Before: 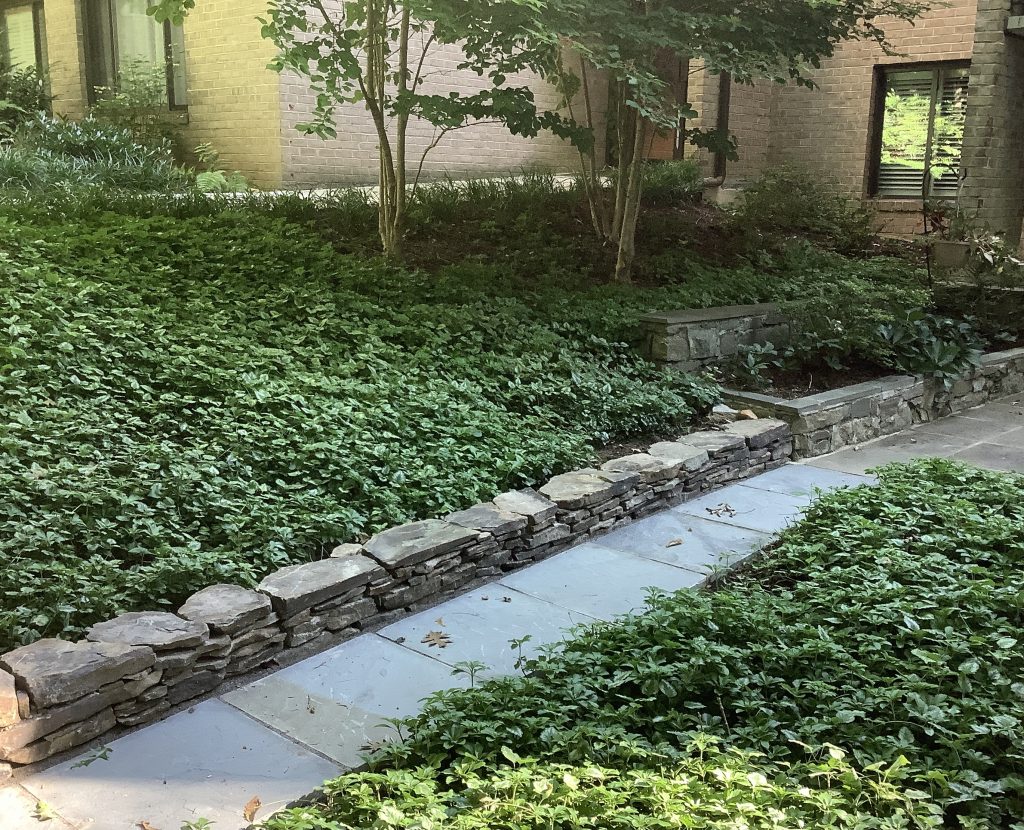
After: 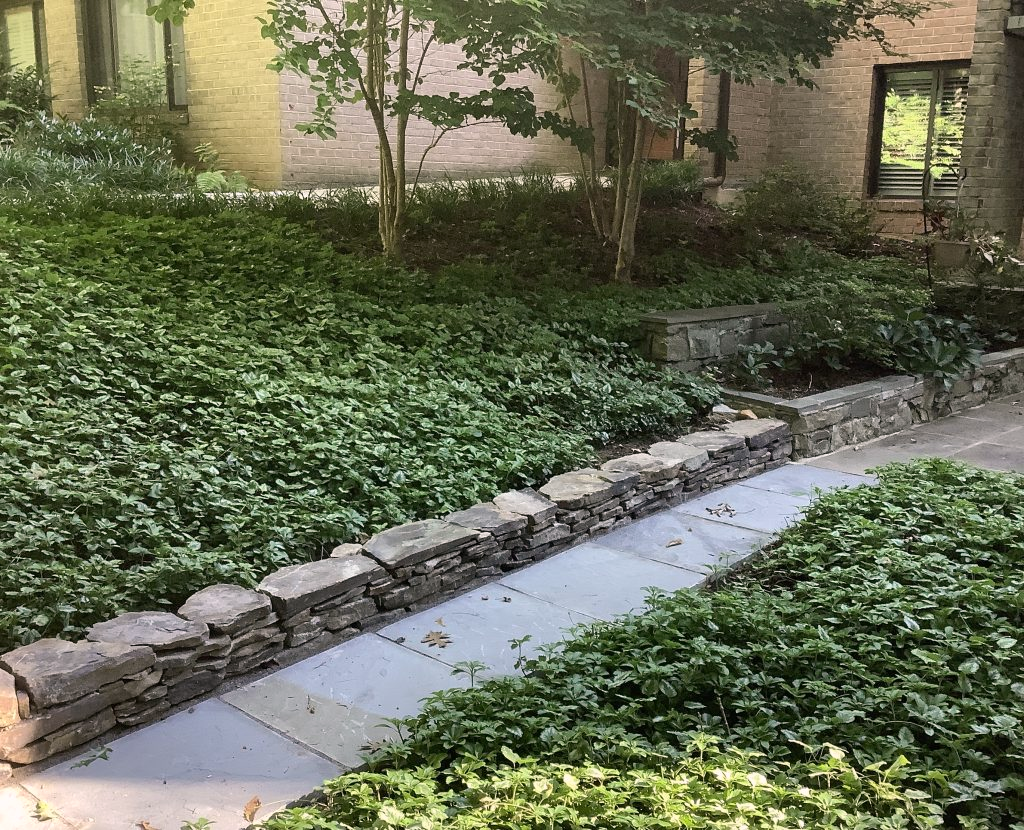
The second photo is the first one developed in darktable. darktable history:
color correction: highlights a* 5.81, highlights b* 4.84
white balance: red 0.983, blue 1.036
